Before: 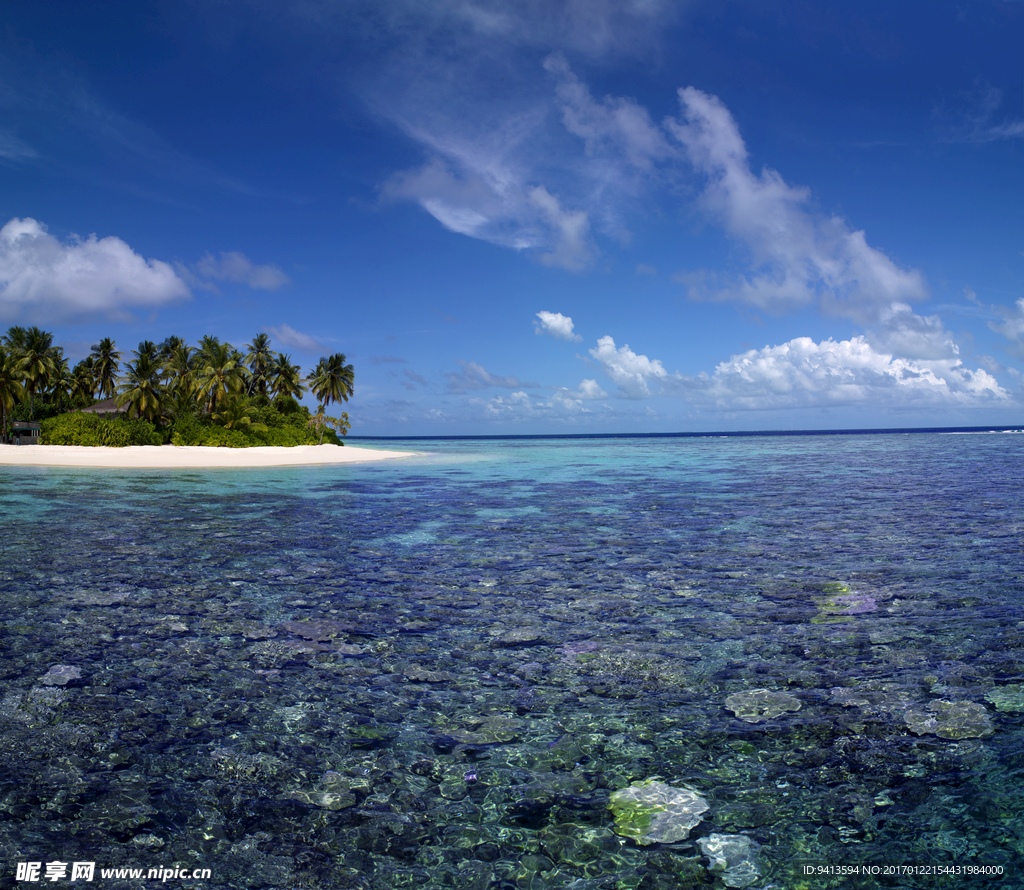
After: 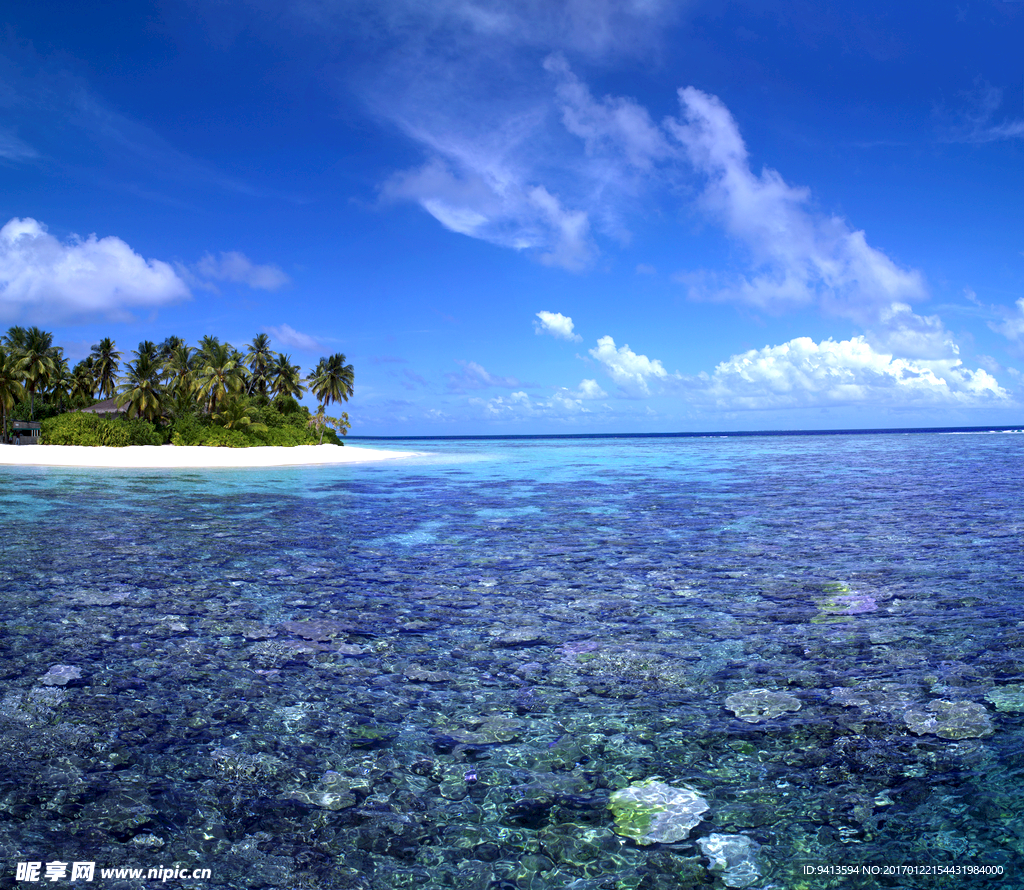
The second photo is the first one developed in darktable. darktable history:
color calibration: illuminant as shot in camera, x 0.37, y 0.382, temperature 4317.67 K
exposure: exposure 0.6 EV, compensate exposure bias true, compensate highlight preservation false
